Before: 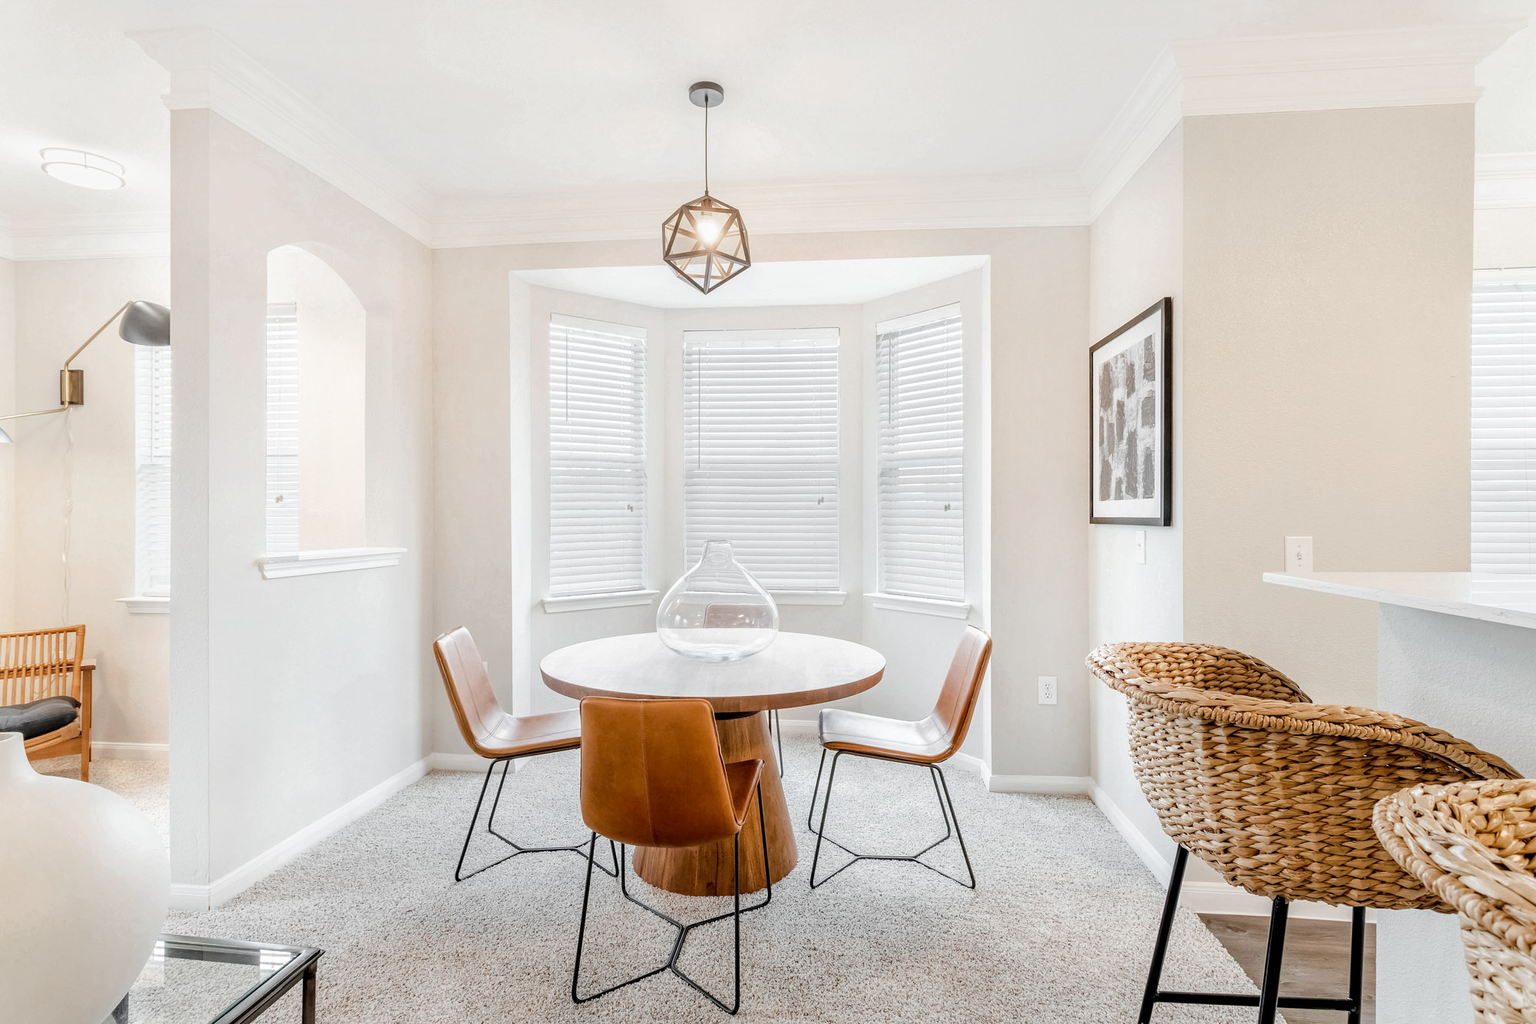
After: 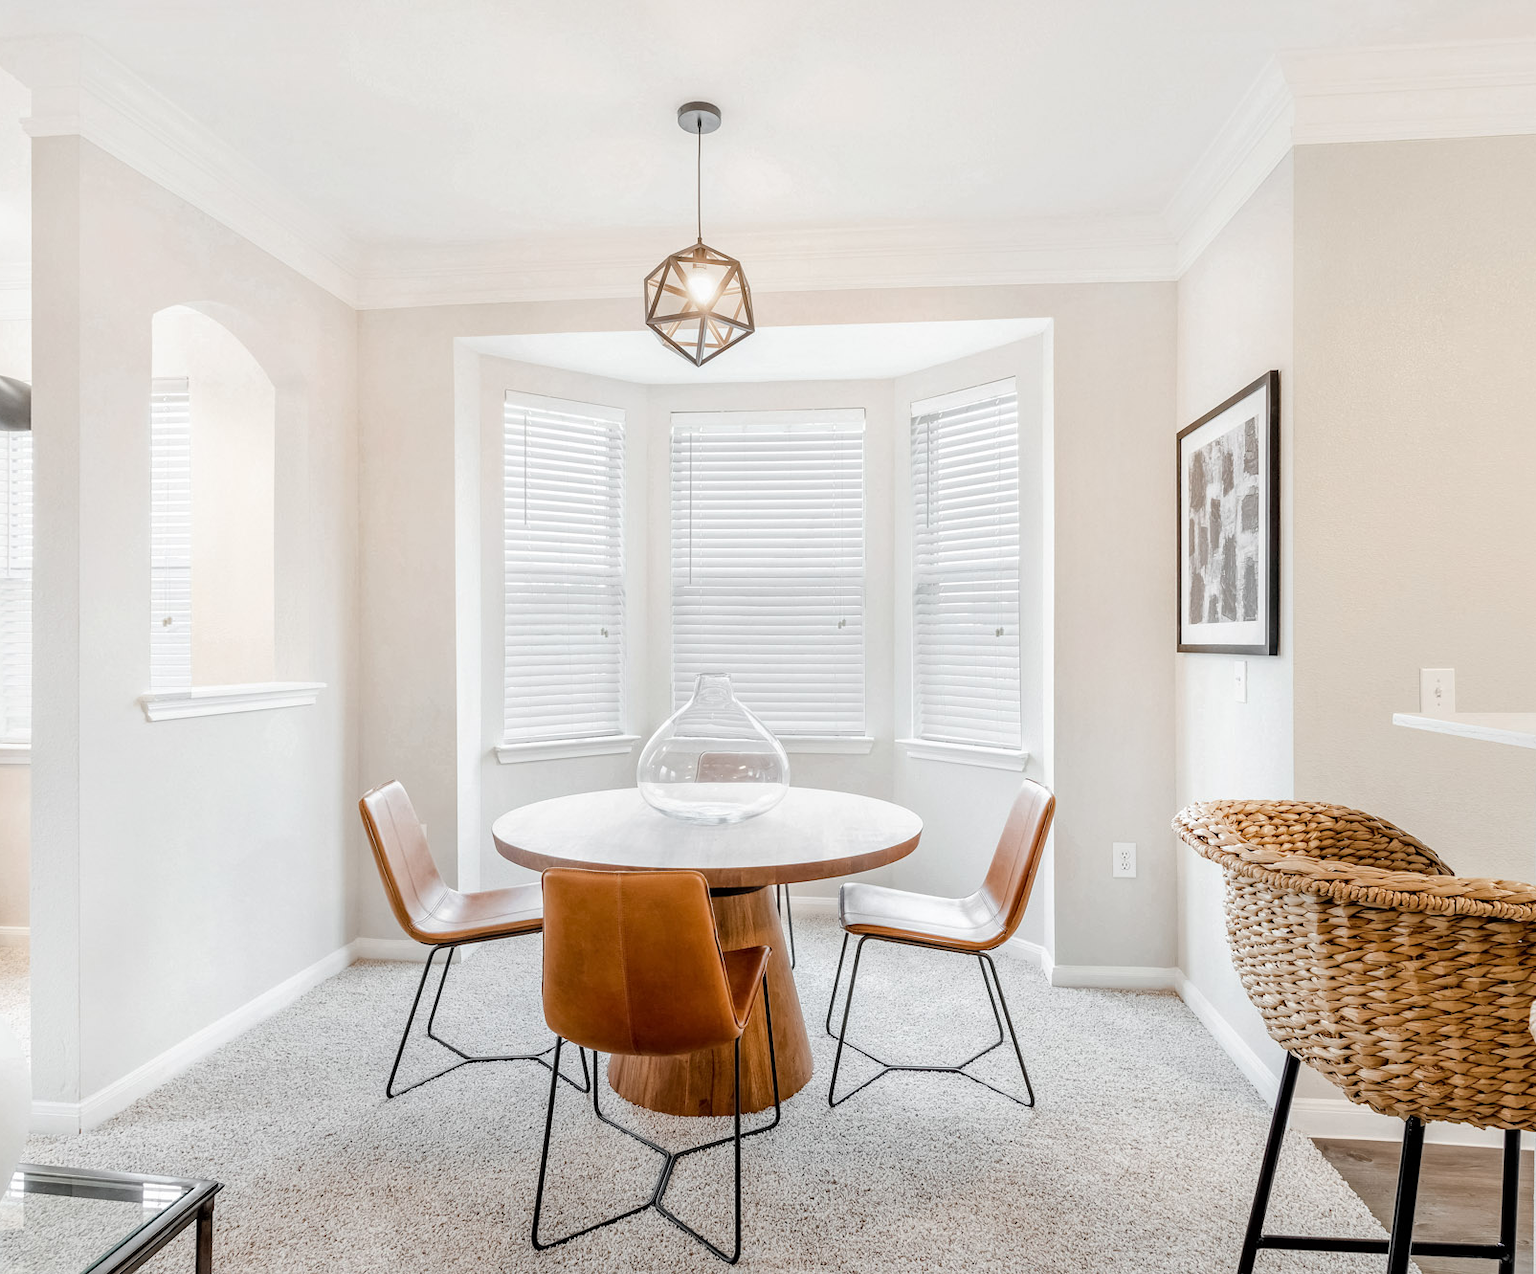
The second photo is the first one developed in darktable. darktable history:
crop and rotate: left 9.496%, right 10.208%
